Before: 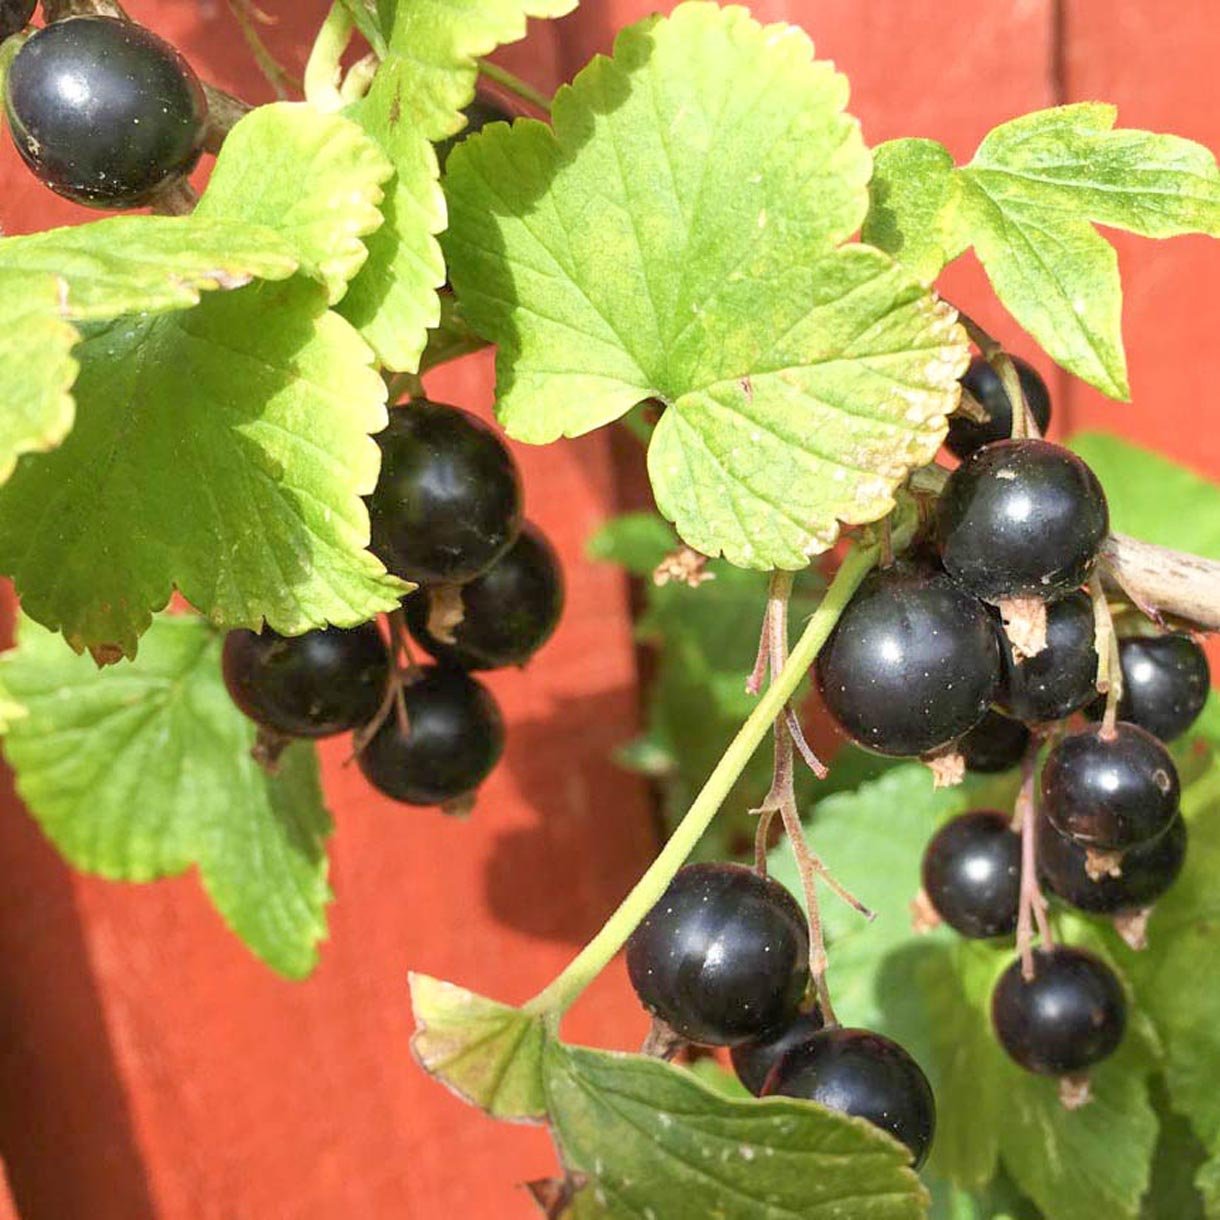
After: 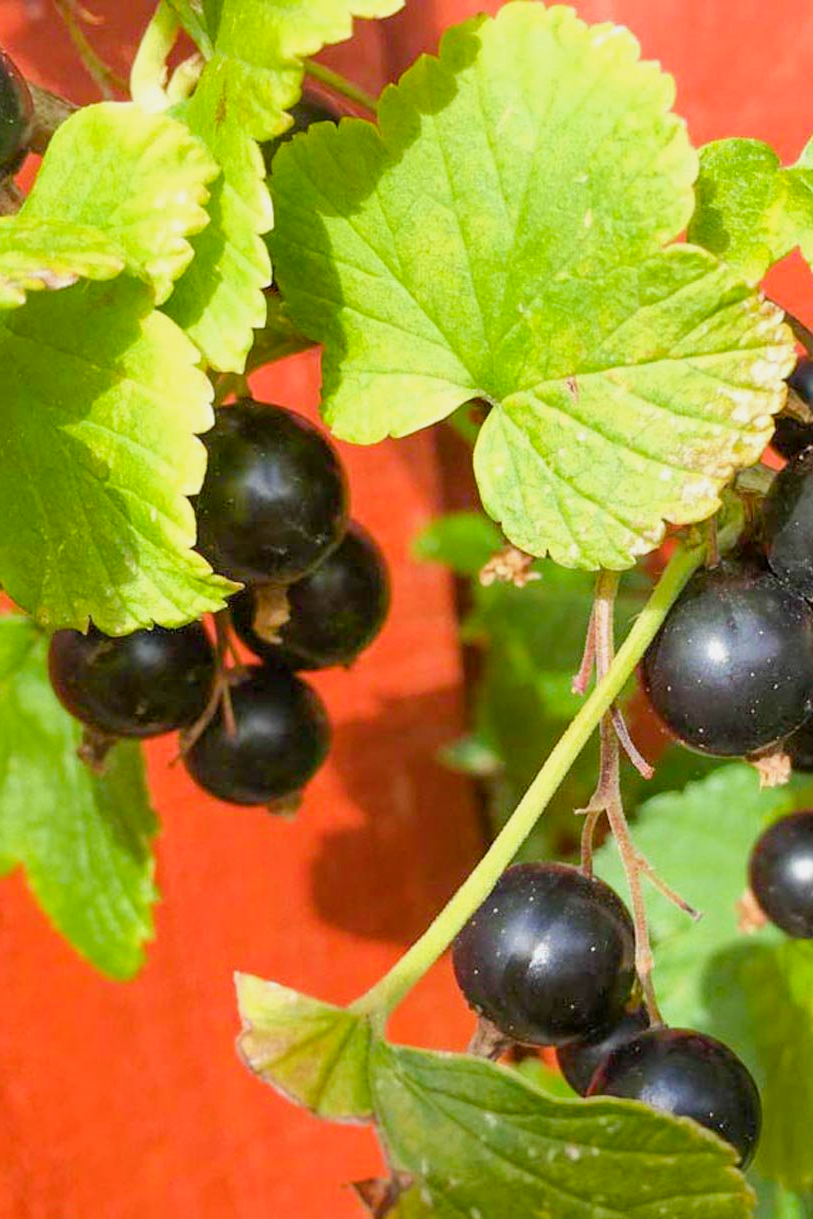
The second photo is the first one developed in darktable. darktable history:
exposure: black level correction 0.001, exposure -0.202 EV, compensate highlight preservation false
color balance rgb: perceptual saturation grading › global saturation 24.966%, perceptual brilliance grading › mid-tones 9.722%, perceptual brilliance grading › shadows 14.358%
crop and rotate: left 14.405%, right 18.951%
